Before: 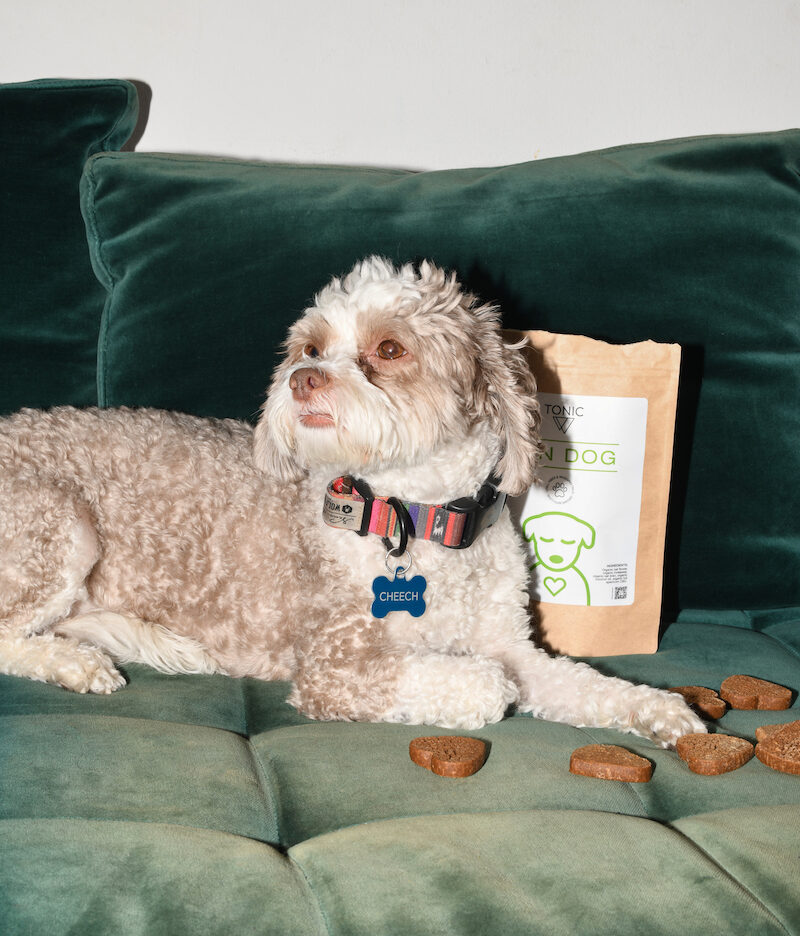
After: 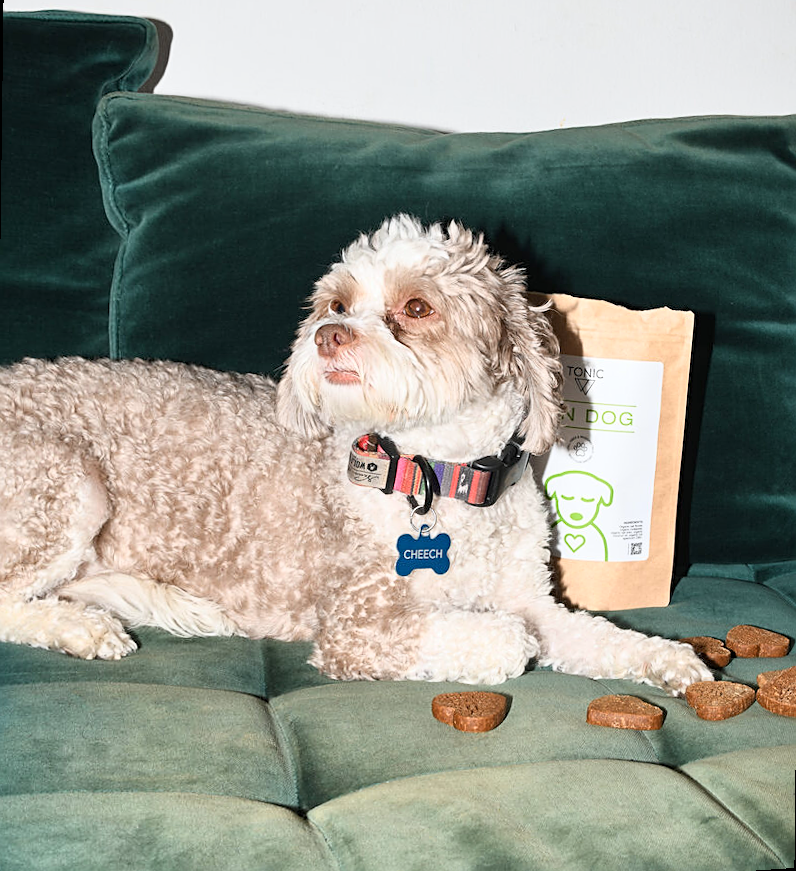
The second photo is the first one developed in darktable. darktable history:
base curve: curves: ch0 [(0, 0) (0.666, 0.806) (1, 1)]
white balance: red 0.988, blue 1.017
sharpen: on, module defaults
rotate and perspective: rotation 0.679°, lens shift (horizontal) 0.136, crop left 0.009, crop right 0.991, crop top 0.078, crop bottom 0.95
